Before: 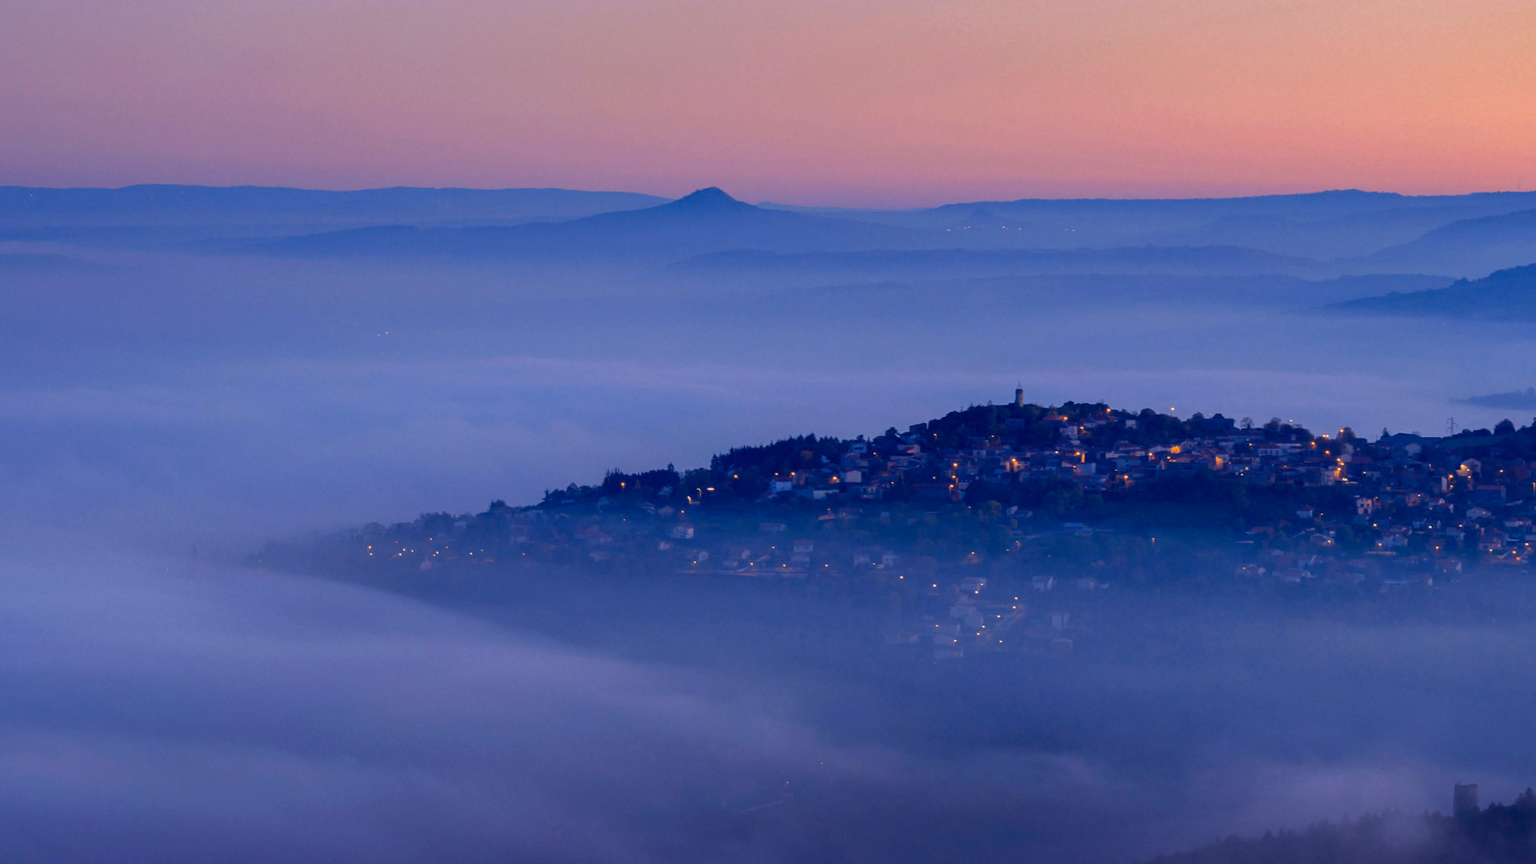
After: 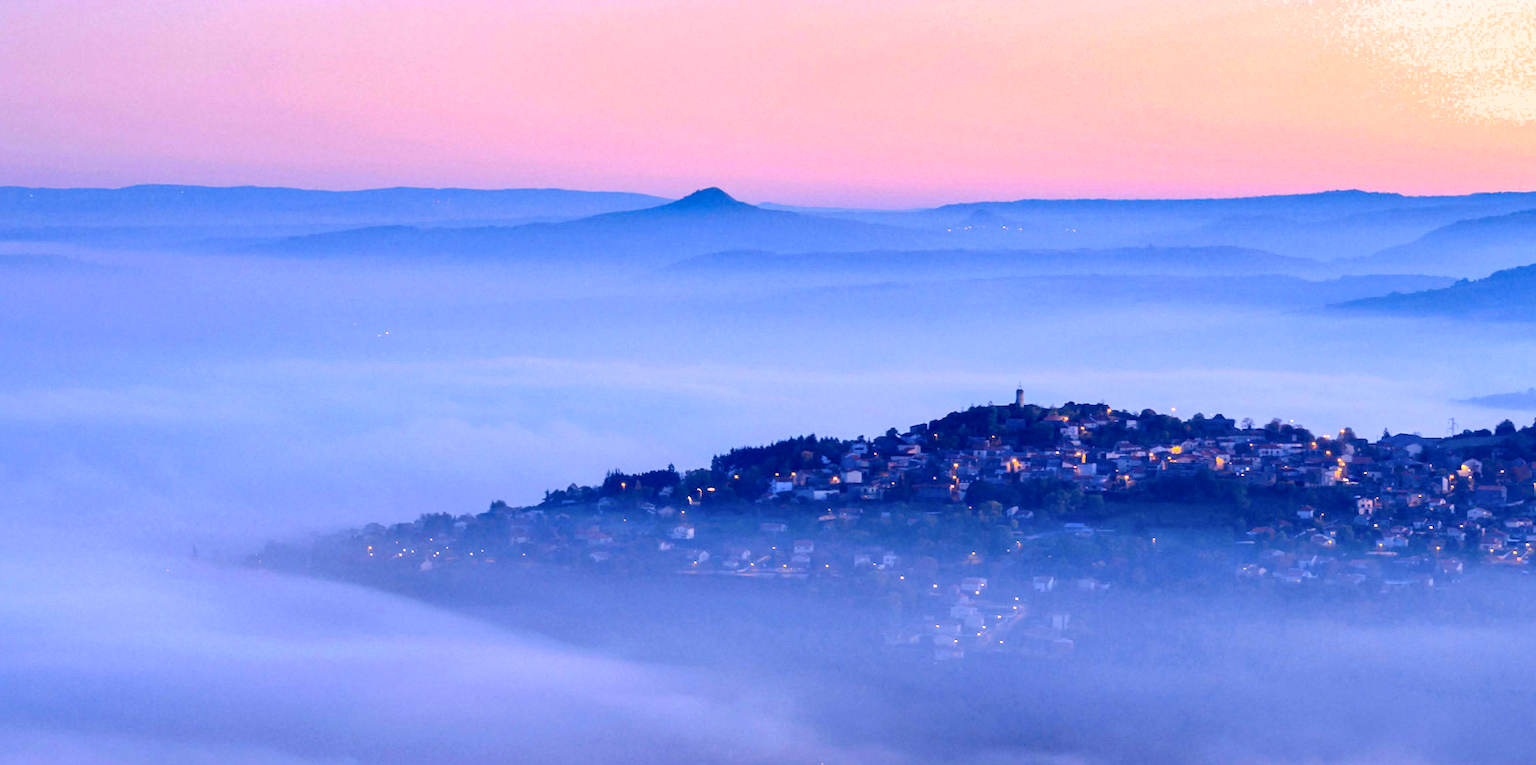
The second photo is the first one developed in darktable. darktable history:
shadows and highlights: low approximation 0.01, soften with gaussian
tone curve: curves: ch0 [(0, 0) (0.004, 0.001) (0.133, 0.112) (0.325, 0.362) (0.832, 0.893) (1, 1)], color space Lab, independent channels, preserve colors none
crop and rotate: top 0%, bottom 11.434%
exposure: exposure 1.155 EV, compensate highlight preservation false
